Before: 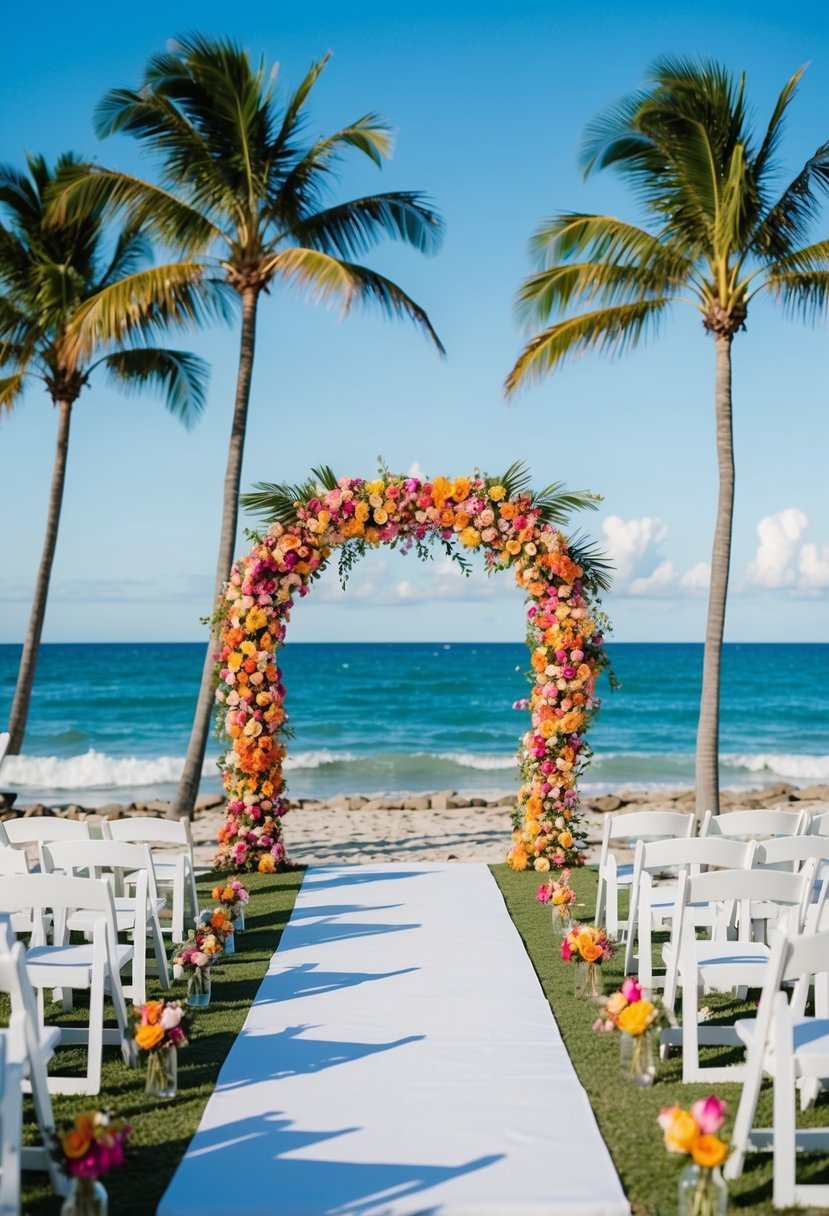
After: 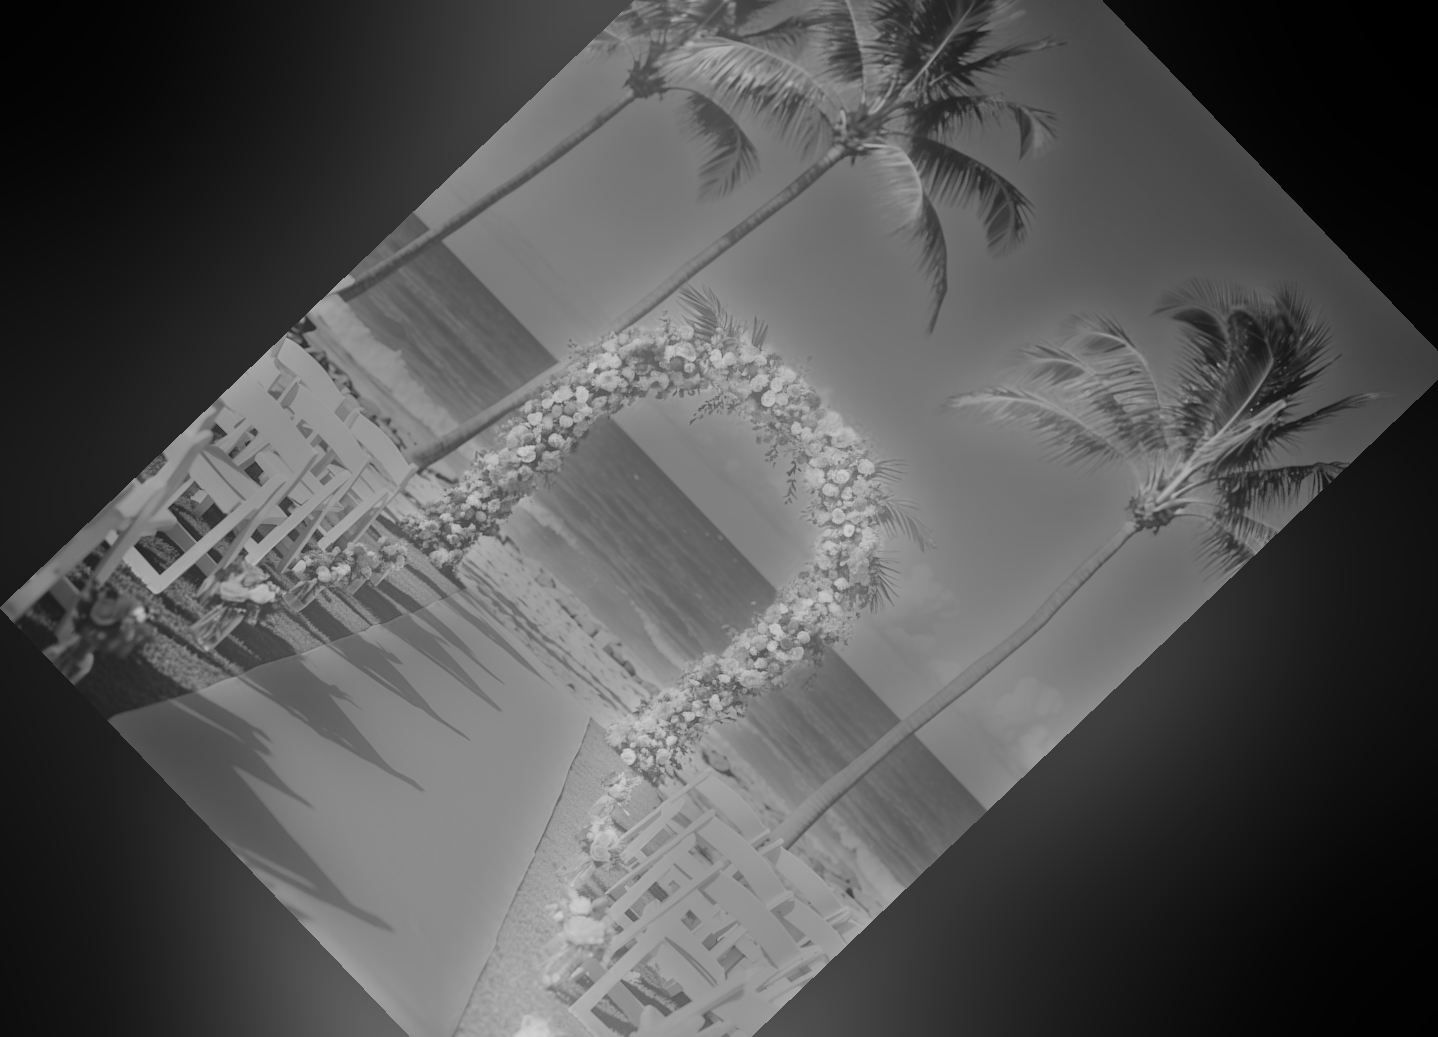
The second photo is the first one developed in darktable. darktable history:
vignetting: on, module defaults
bloom: size 38%, threshold 95%, strength 30%
white balance: red 0.766, blue 1.537
monochrome: a 26.22, b 42.67, size 0.8
crop and rotate: angle -46.26°, top 16.234%, right 0.912%, bottom 11.704%
